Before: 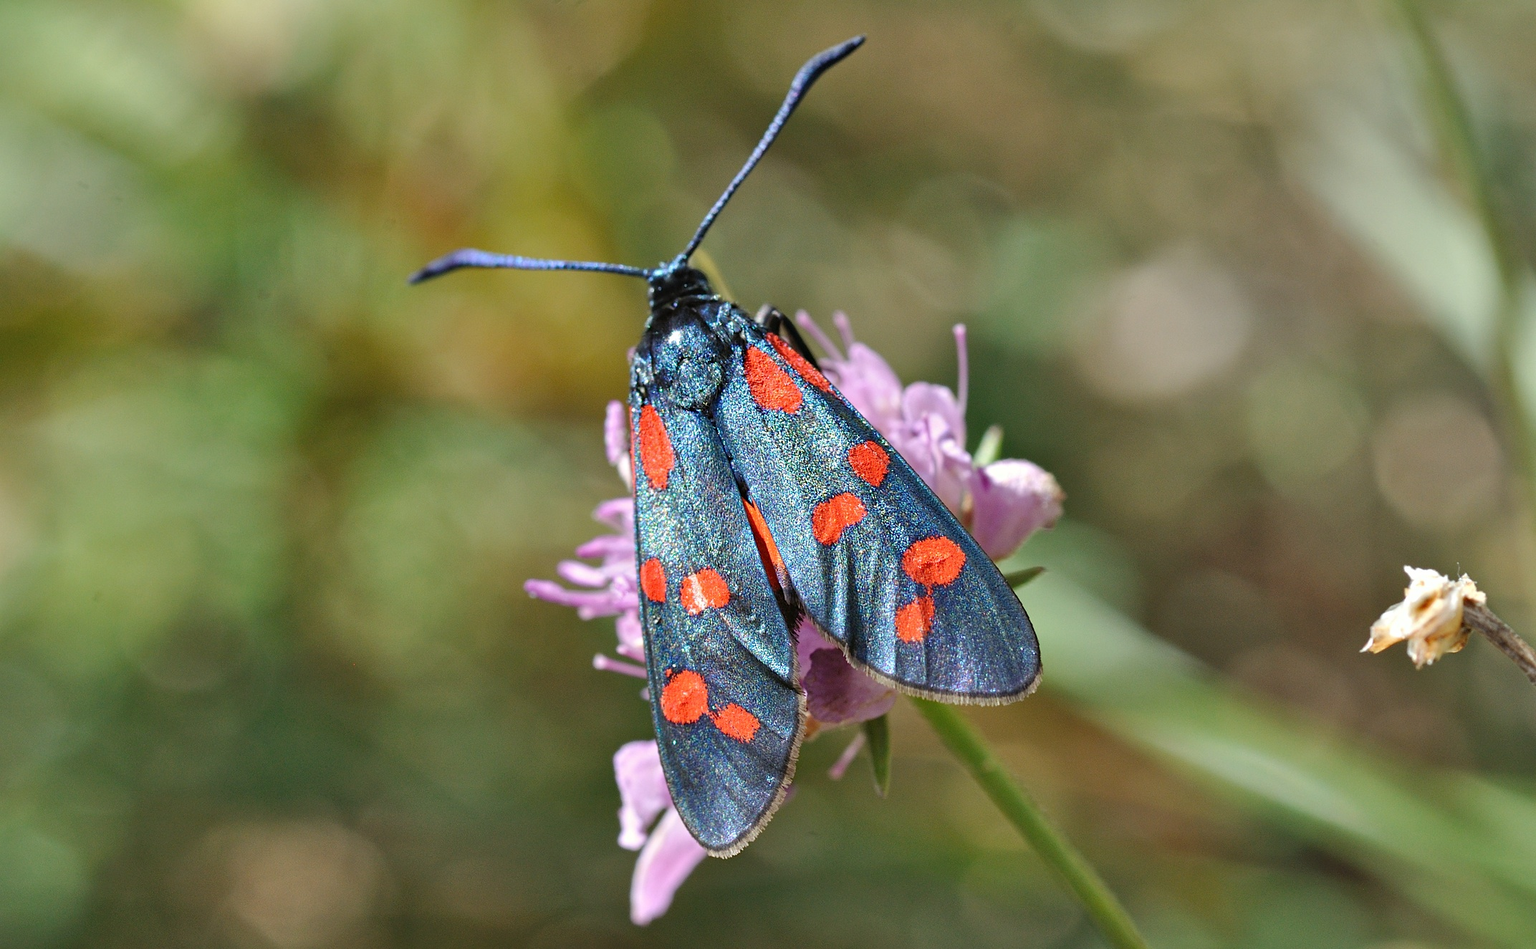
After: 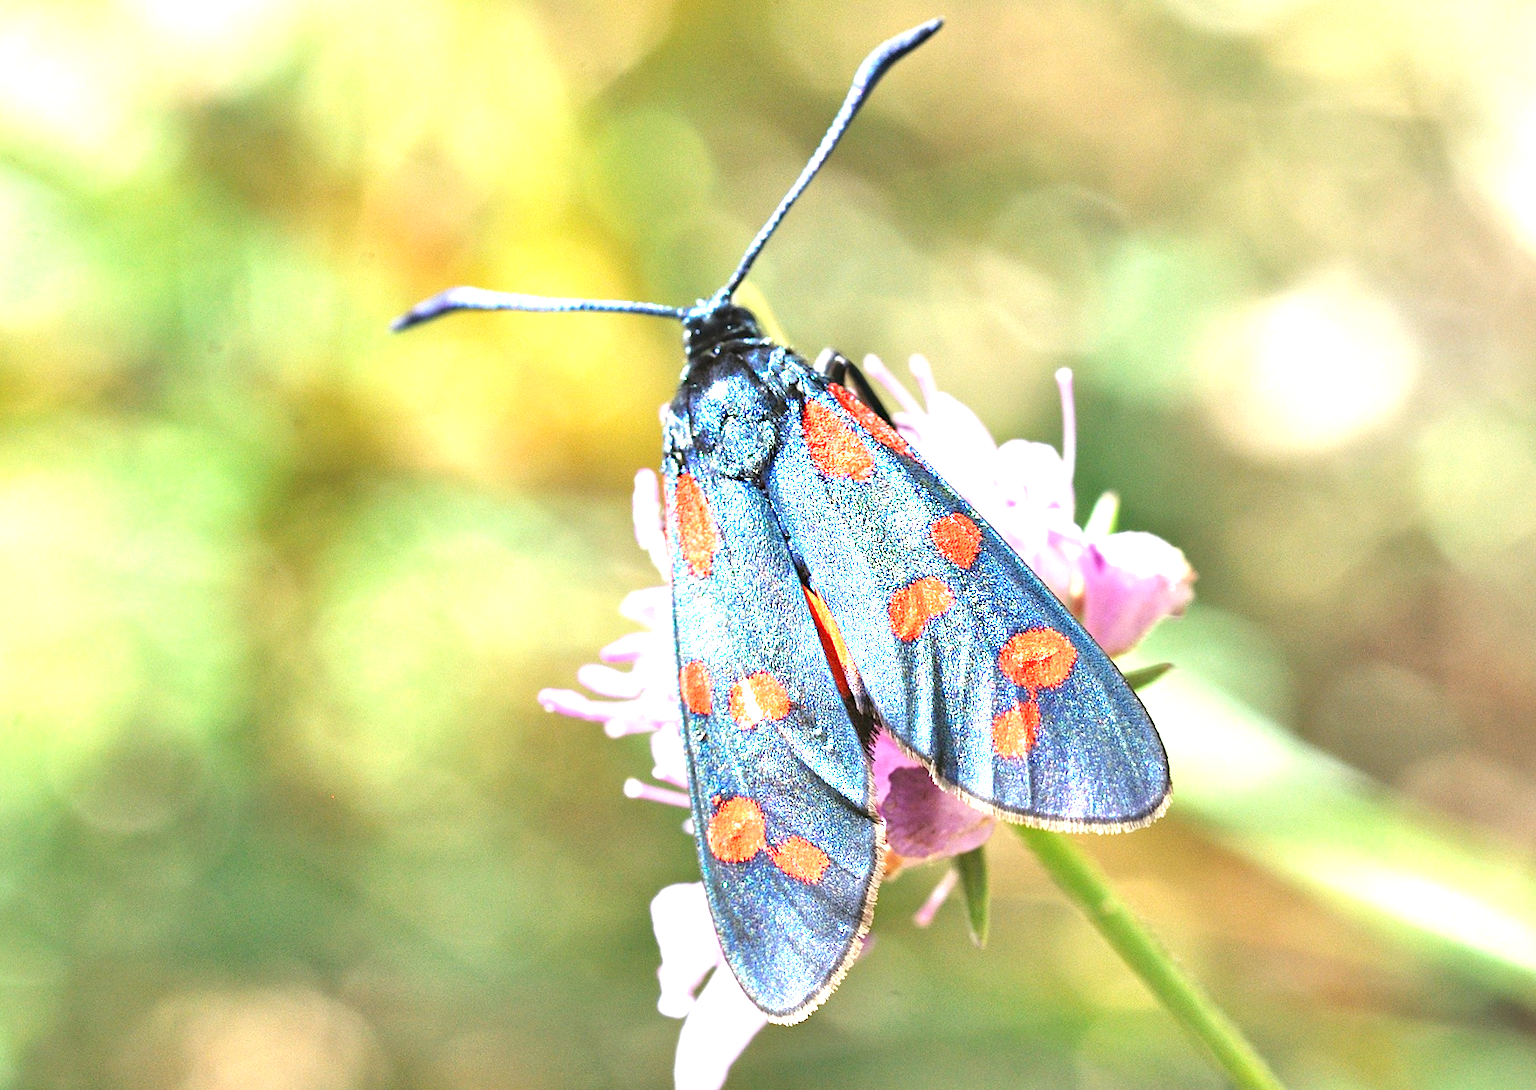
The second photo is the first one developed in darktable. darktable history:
rotate and perspective: automatic cropping original format, crop left 0, crop top 0
crop and rotate: angle 1°, left 4.281%, top 0.642%, right 11.383%, bottom 2.486%
exposure: black level correction 0, exposure 1.45 EV, compensate exposure bias true, compensate highlight preservation false
